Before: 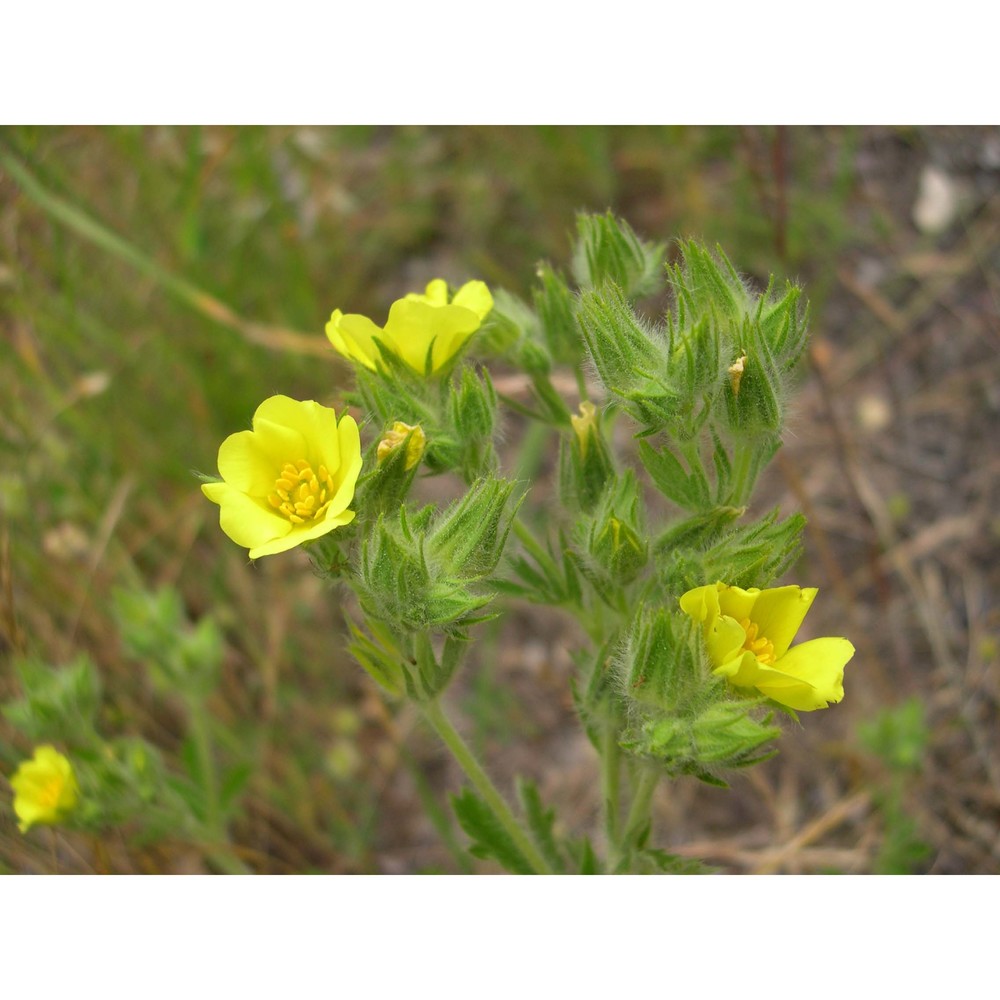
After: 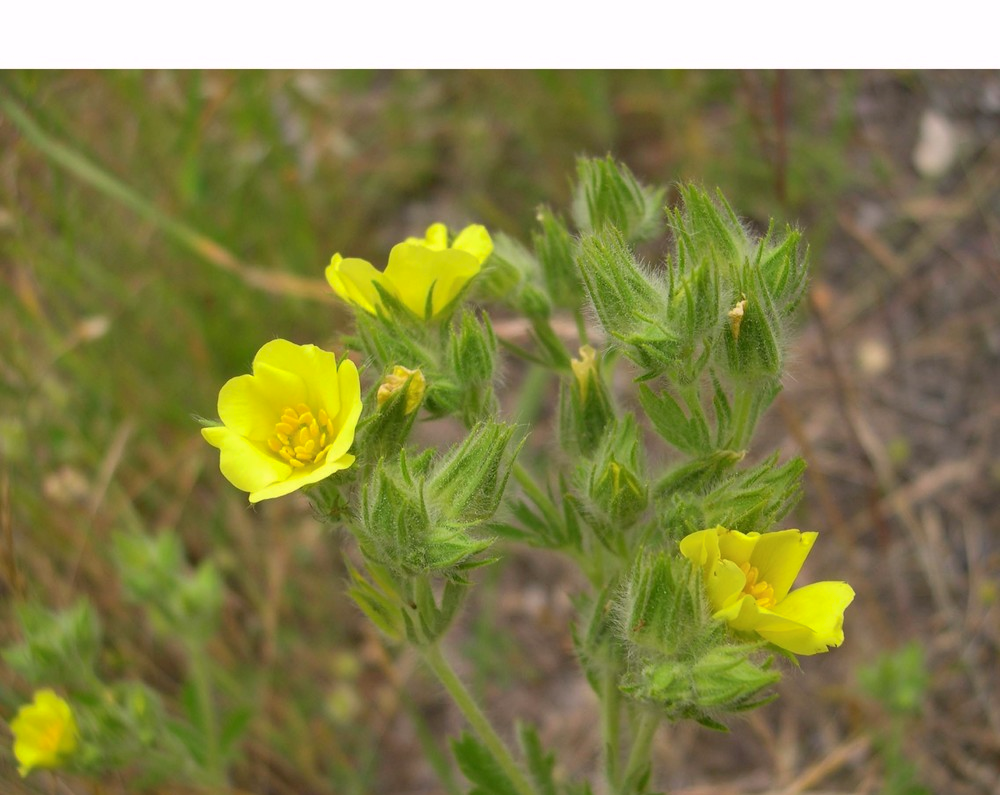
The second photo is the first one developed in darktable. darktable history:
crop and rotate: top 5.665%, bottom 14.826%
shadows and highlights: on, module defaults
color correction: highlights a* 3.16, highlights b* -0.972, shadows a* -0.069, shadows b* 2.17, saturation 0.98
